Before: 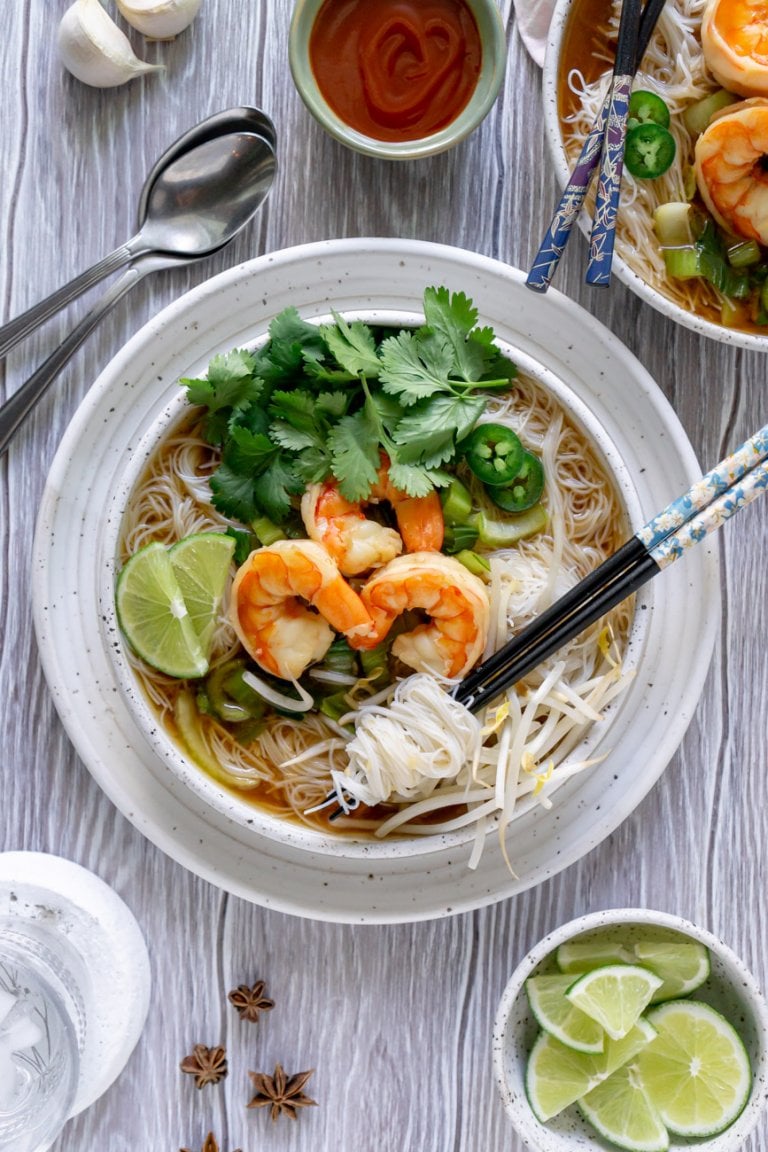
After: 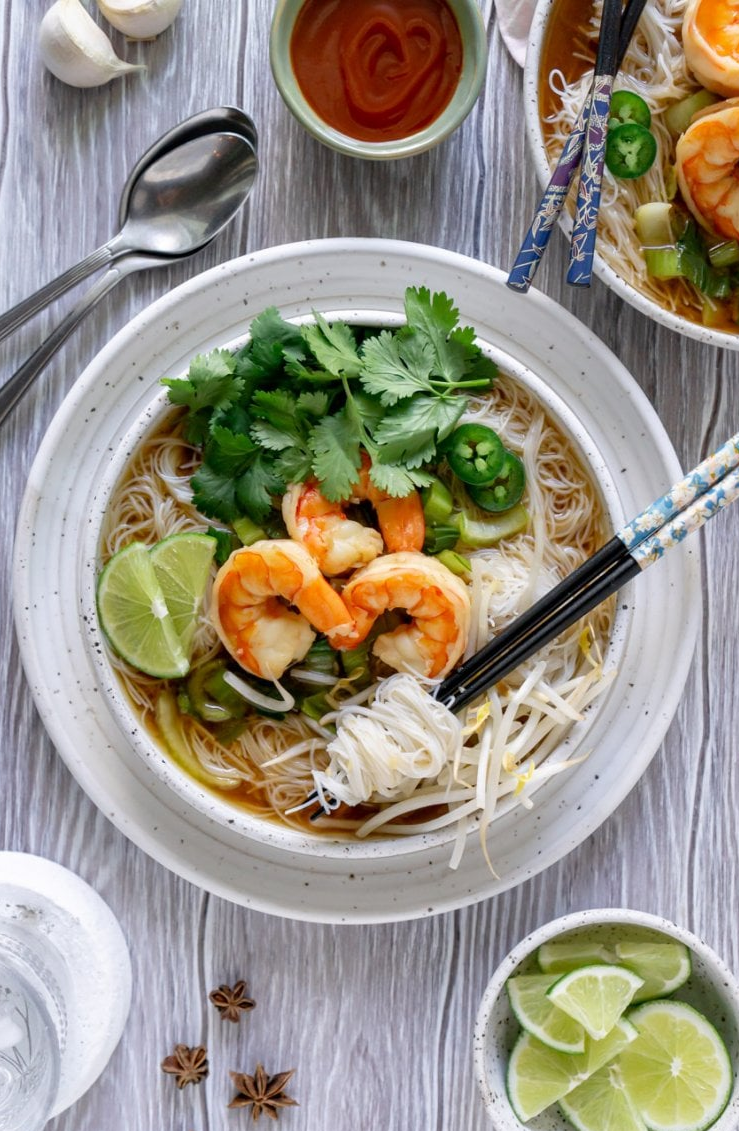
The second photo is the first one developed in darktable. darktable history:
crop and rotate: left 2.529%, right 1.184%, bottom 1.777%
